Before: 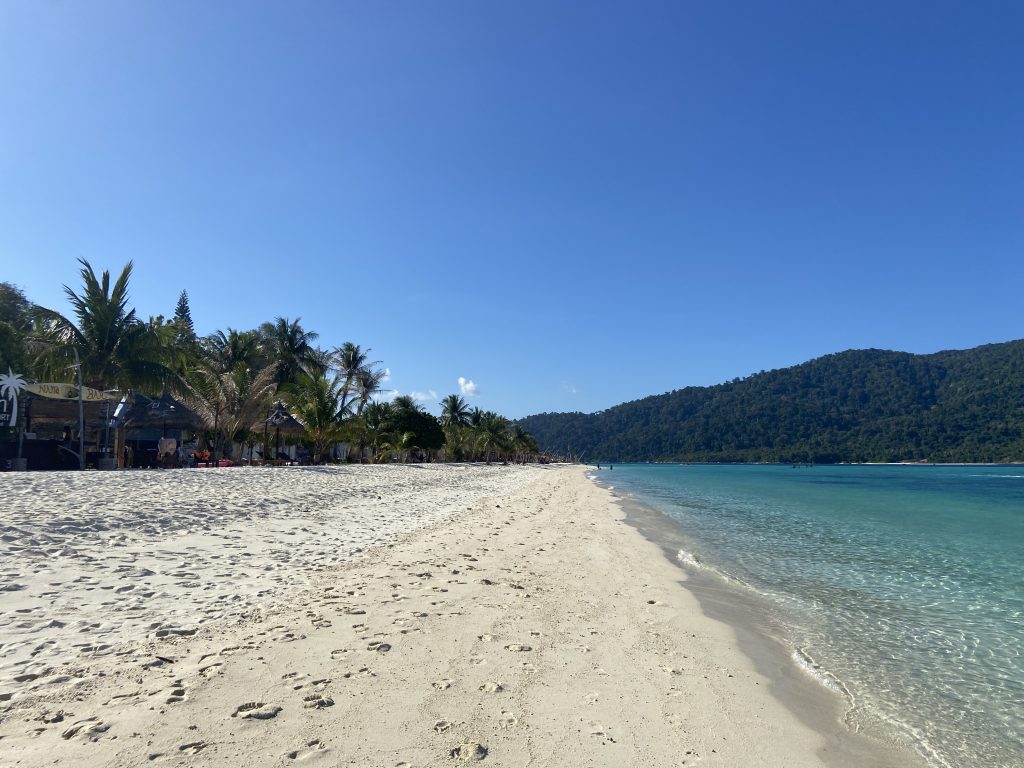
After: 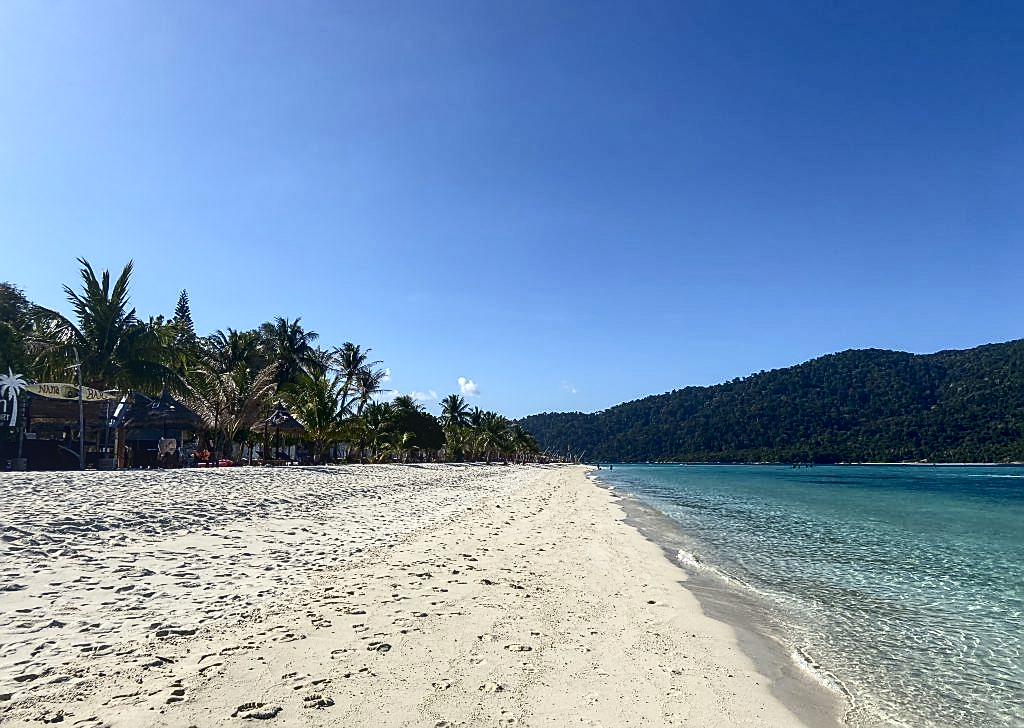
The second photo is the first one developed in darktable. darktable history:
contrast brightness saturation: contrast 0.27
crop and rotate: top 0.002%, bottom 5.121%
local contrast: on, module defaults
sharpen: radius 1.384, amount 1.233, threshold 0.678
